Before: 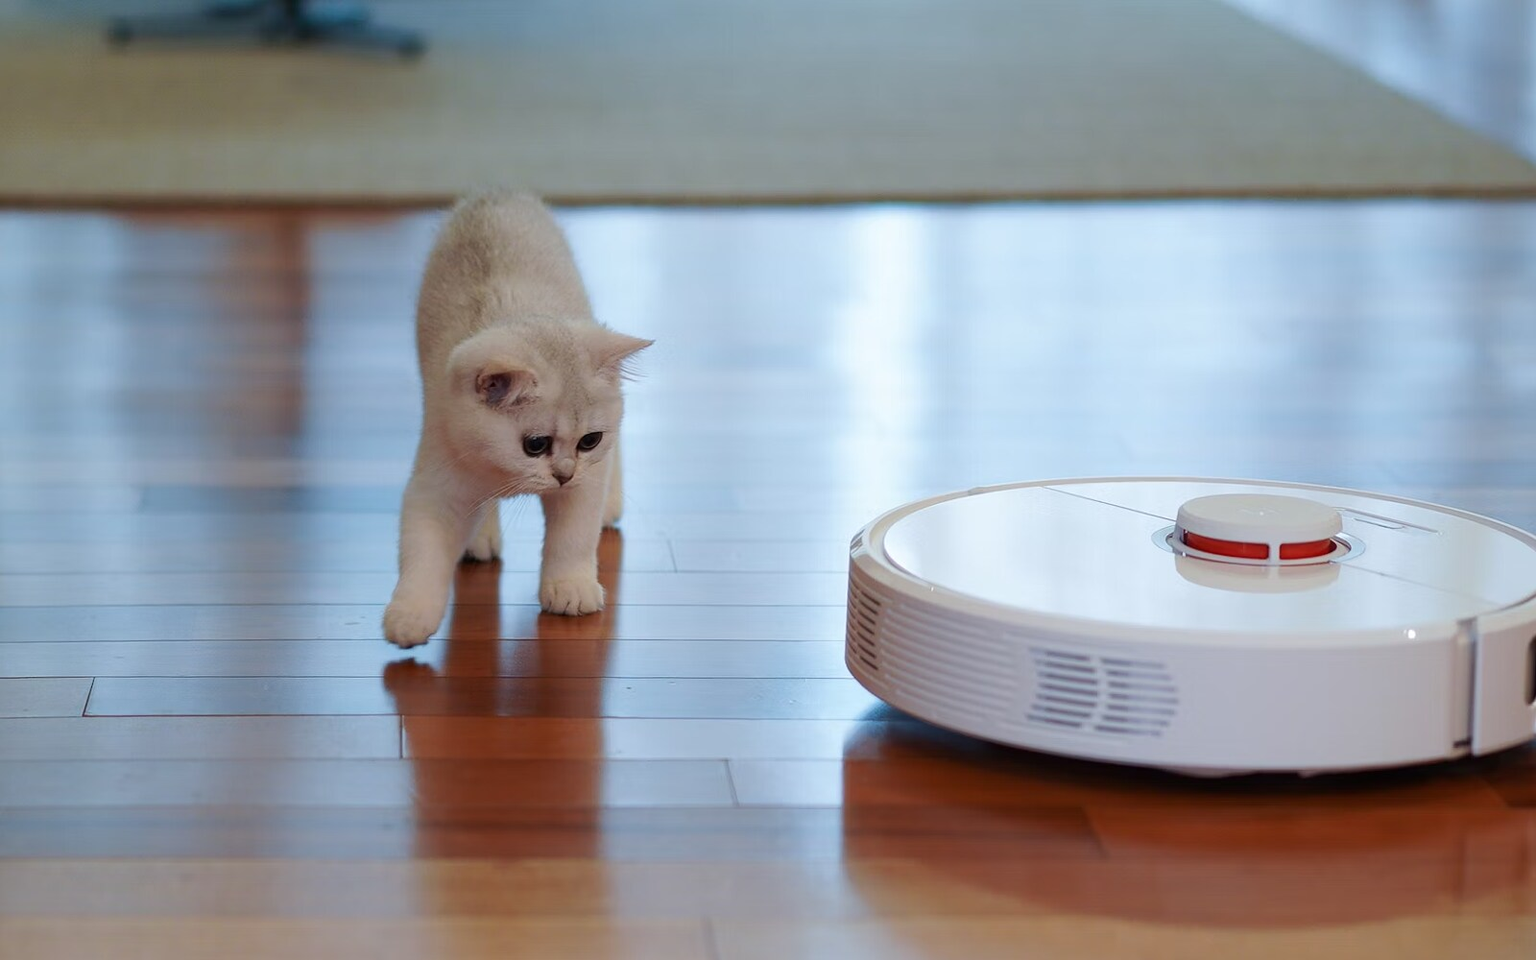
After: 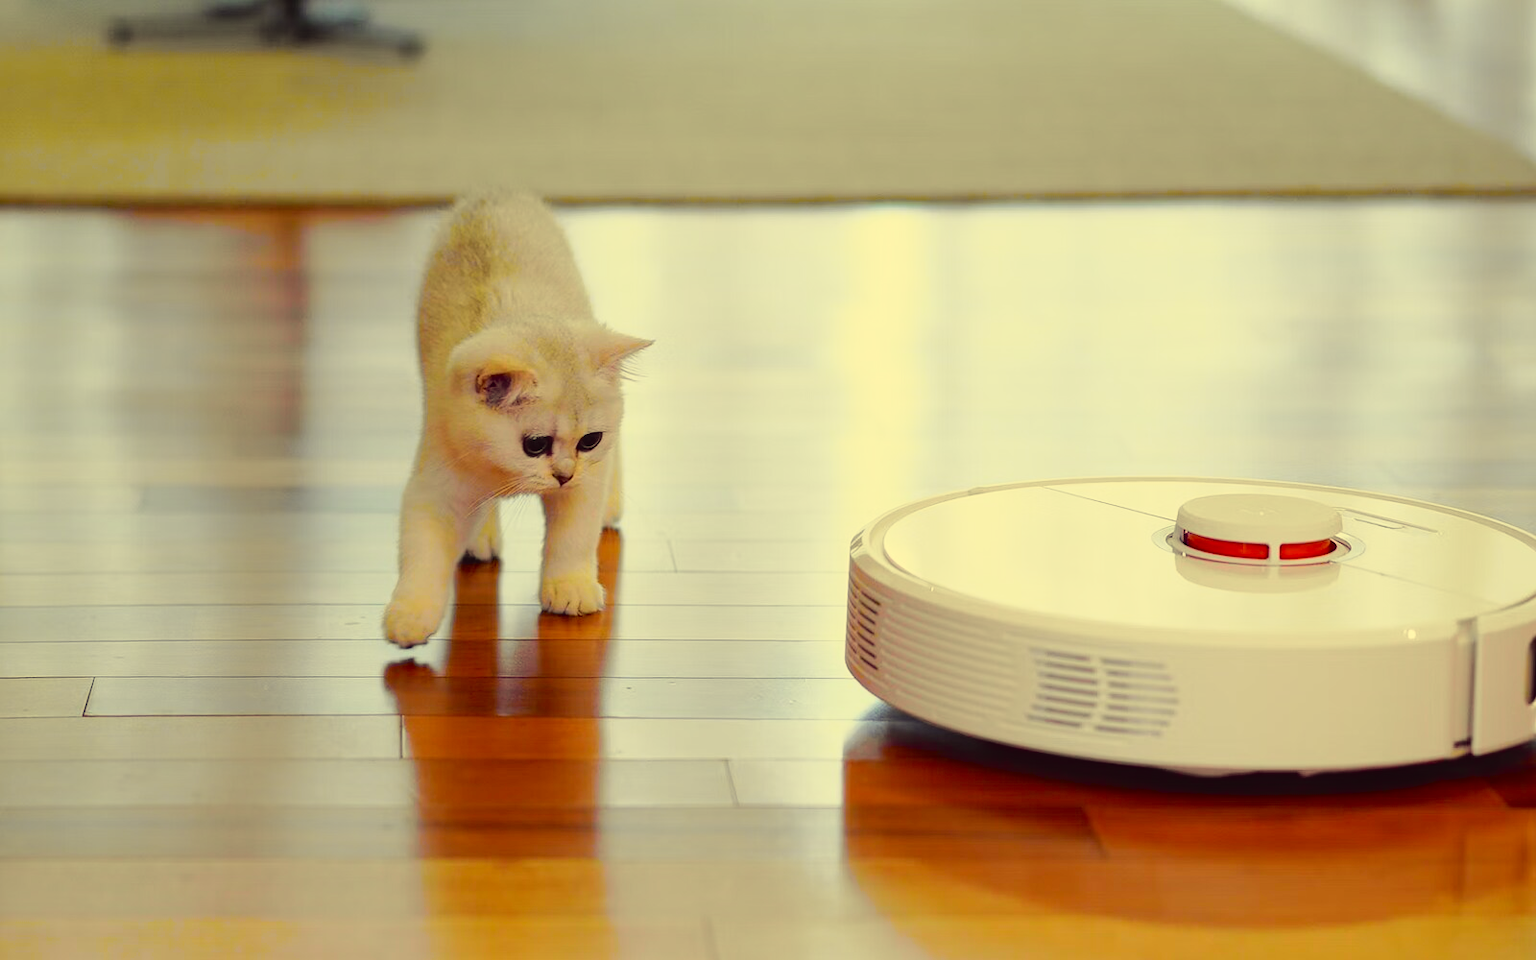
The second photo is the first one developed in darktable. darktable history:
tone curve: curves: ch0 [(0.001, 0.029) (0.084, 0.074) (0.162, 0.165) (0.304, 0.382) (0.466, 0.576) (0.654, 0.741) (0.848, 0.906) (0.984, 0.963)]; ch1 [(0, 0) (0.34, 0.235) (0.46, 0.46) (0.515, 0.502) (0.553, 0.567) (0.764, 0.815) (1, 1)]; ch2 [(0, 0) (0.44, 0.458) (0.479, 0.492) (0.524, 0.507) (0.547, 0.579) (0.673, 0.712) (1, 1)], color space Lab, independent channels, preserve colors none
color correction: highlights a* -0.482, highlights b* 40, shadows a* 9.8, shadows b* -0.161
